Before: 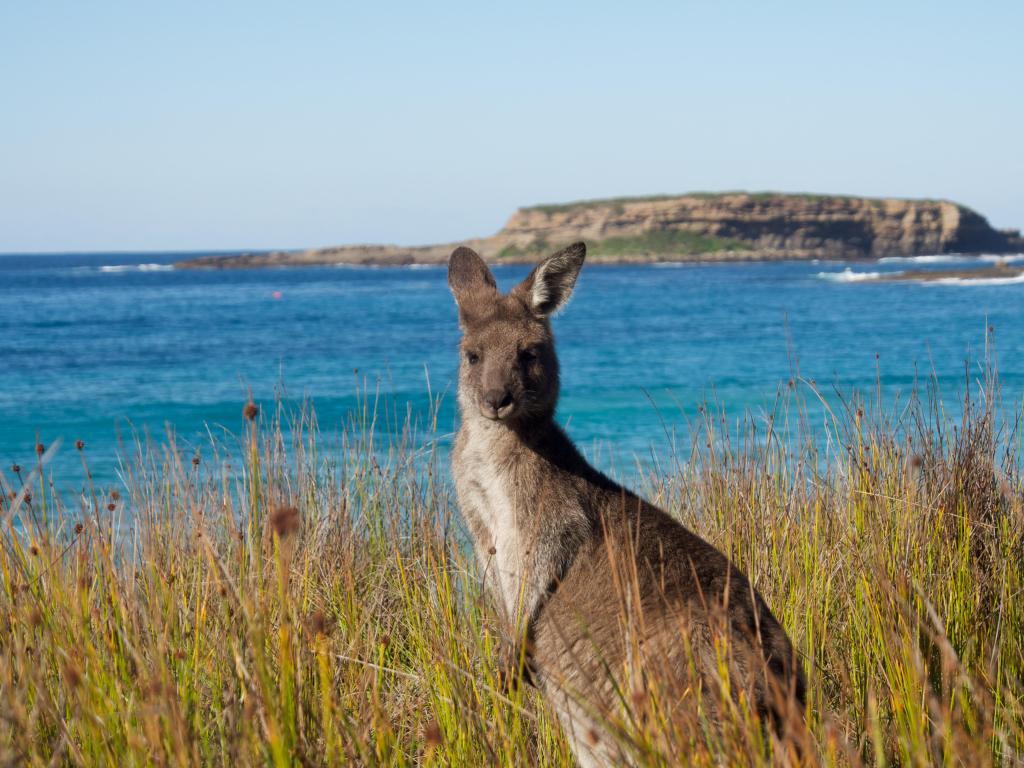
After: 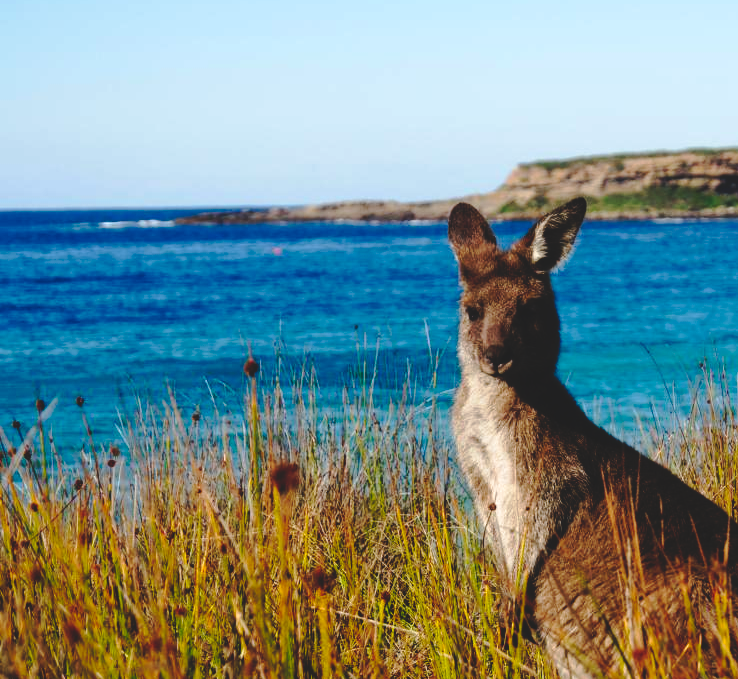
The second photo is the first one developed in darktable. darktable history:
levels: mode automatic, levels [0.044, 0.416, 0.908]
tone curve: curves: ch0 [(0.003, 0.015) (0.104, 0.07) (0.239, 0.201) (0.327, 0.317) (0.401, 0.443) (0.495, 0.55) (0.65, 0.68) (0.832, 0.858) (1, 0.977)]; ch1 [(0, 0) (0.161, 0.092) (0.35, 0.33) (0.379, 0.401) (0.447, 0.476) (0.495, 0.499) (0.515, 0.518) (0.55, 0.557) (0.621, 0.615) (0.718, 0.734) (1, 1)]; ch2 [(0, 0) (0.359, 0.372) (0.437, 0.437) (0.502, 0.501) (0.534, 0.537) (0.599, 0.586) (1, 1)], preserve colors none
base curve: curves: ch0 [(0, 0.02) (0.083, 0.036) (1, 1)], preserve colors none
crop: top 5.751%, right 27.87%, bottom 5.795%
